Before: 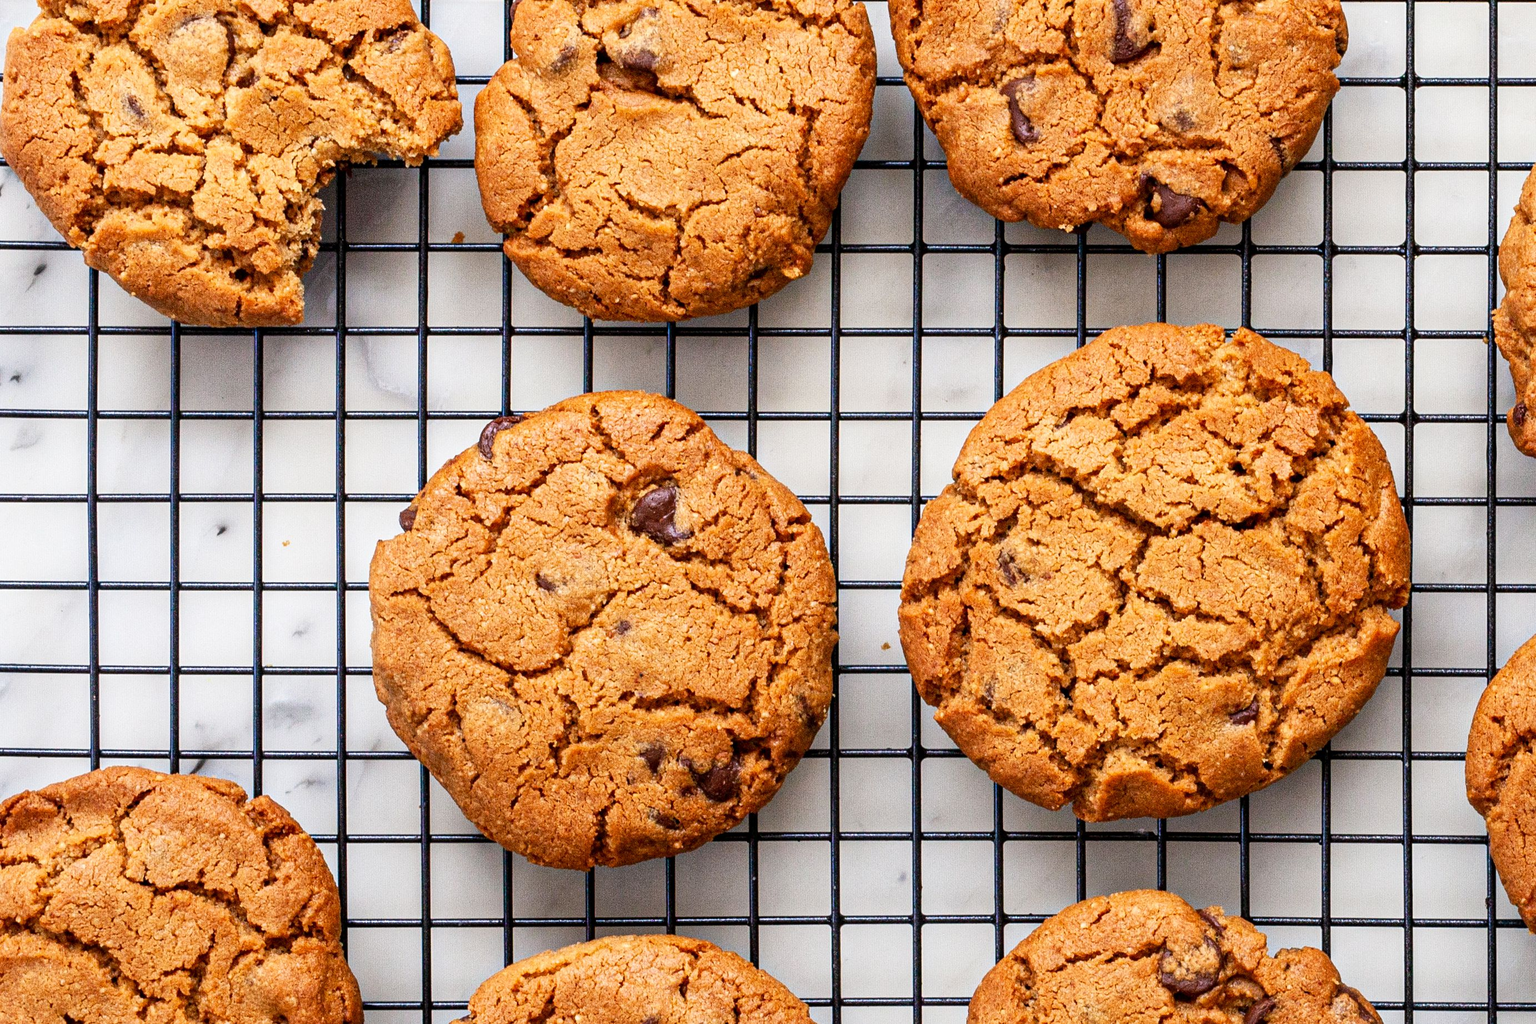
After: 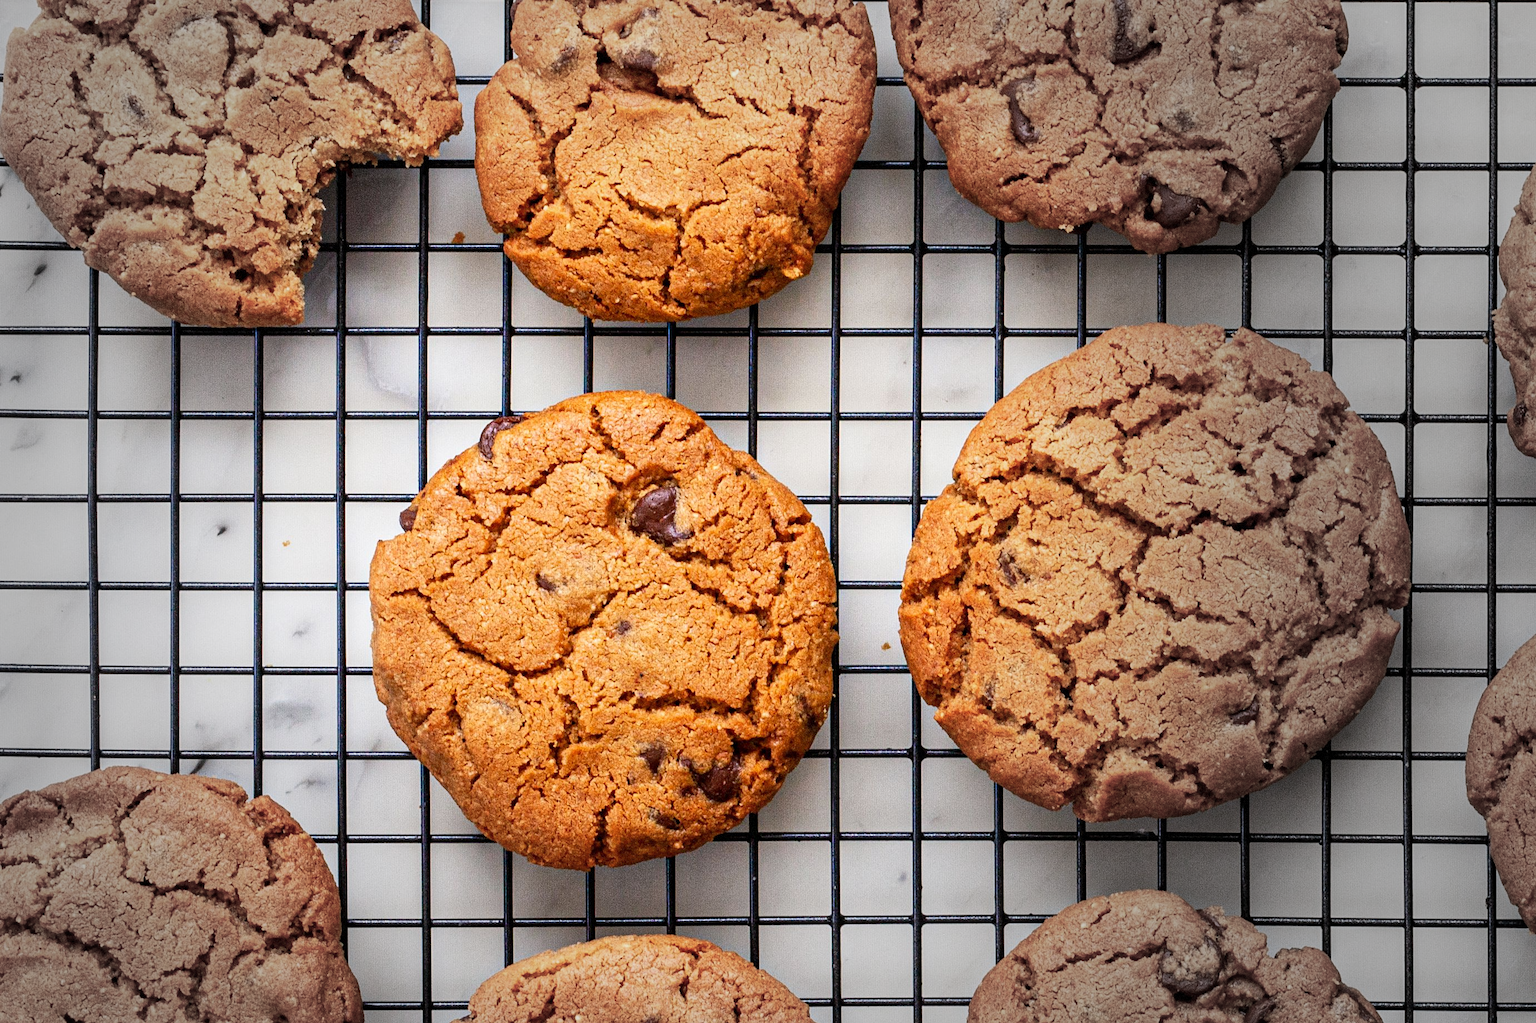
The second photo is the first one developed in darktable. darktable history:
color zones: curves: ch0 [(0, 0.553) (0.123, 0.58) (0.23, 0.419) (0.468, 0.155) (0.605, 0.132) (0.723, 0.063) (0.833, 0.172) (0.921, 0.468)]; ch1 [(0.025, 0.645) (0.229, 0.584) (0.326, 0.551) (0.537, 0.446) (0.599, 0.911) (0.708, 1) (0.805, 0.944)]; ch2 [(0.086, 0.468) (0.254, 0.464) (0.638, 0.564) (0.702, 0.592) (0.768, 0.564)], mix -95.39%
vignetting: fall-off start 33.39%, fall-off radius 64.57%, saturation -0.654, center (-0.147, 0.017), width/height ratio 0.956, dithering 8-bit output
